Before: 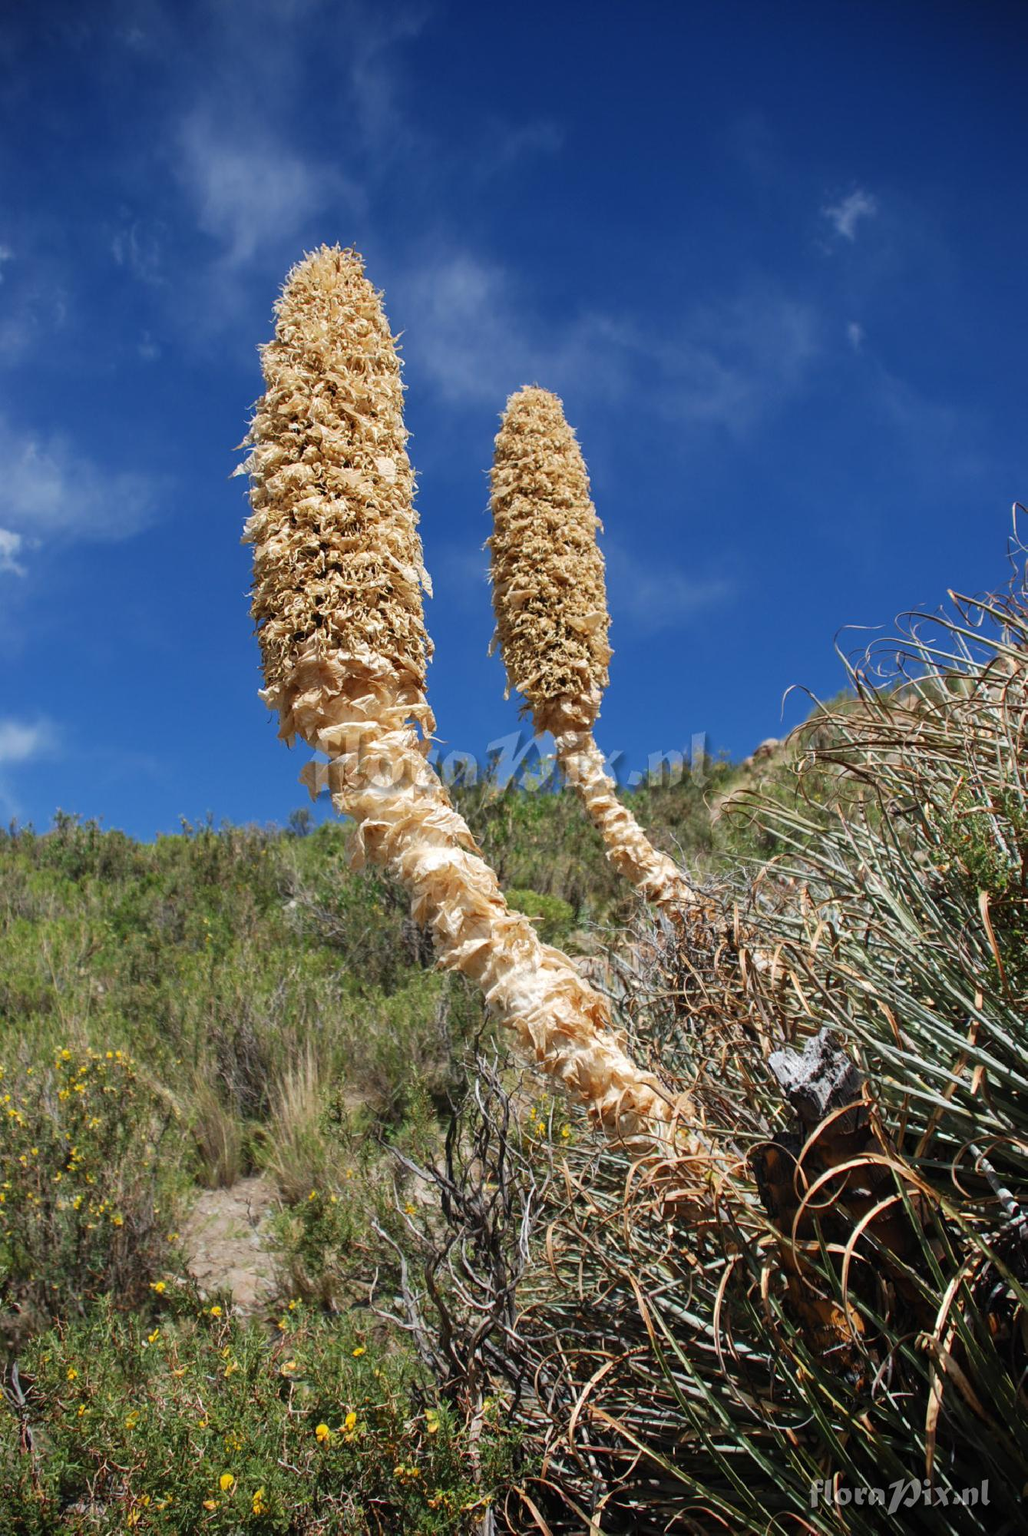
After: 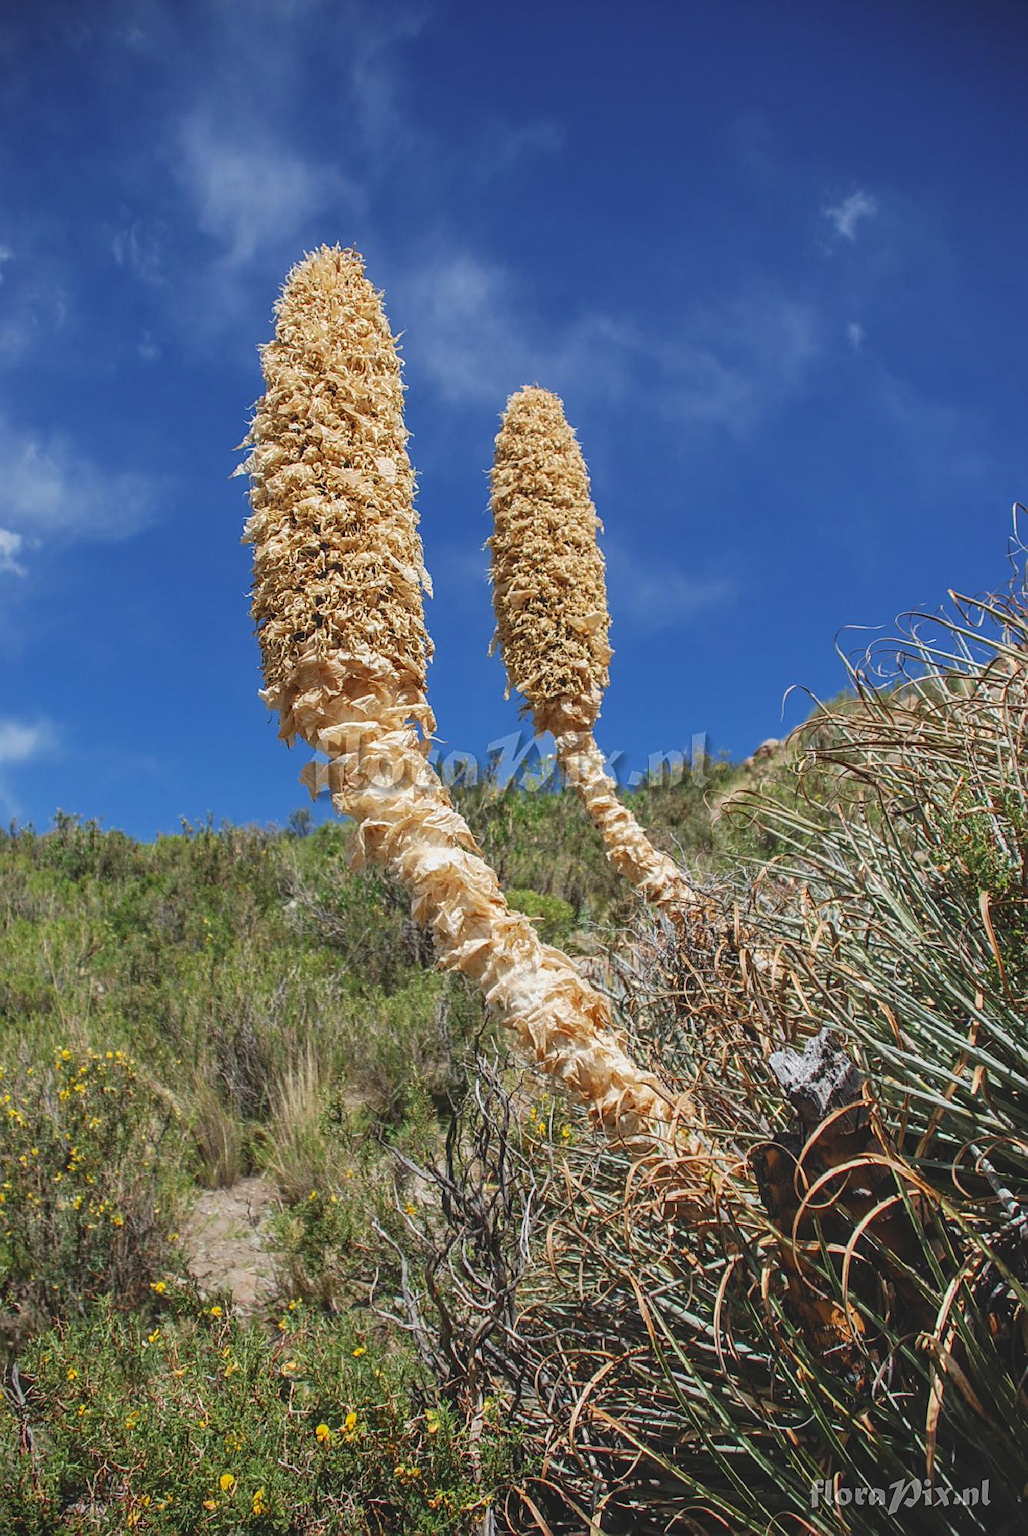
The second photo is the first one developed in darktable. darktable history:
sharpen: on, module defaults
local contrast: highlights 62%, detail 143%, midtone range 0.432
contrast brightness saturation: contrast -0.282
